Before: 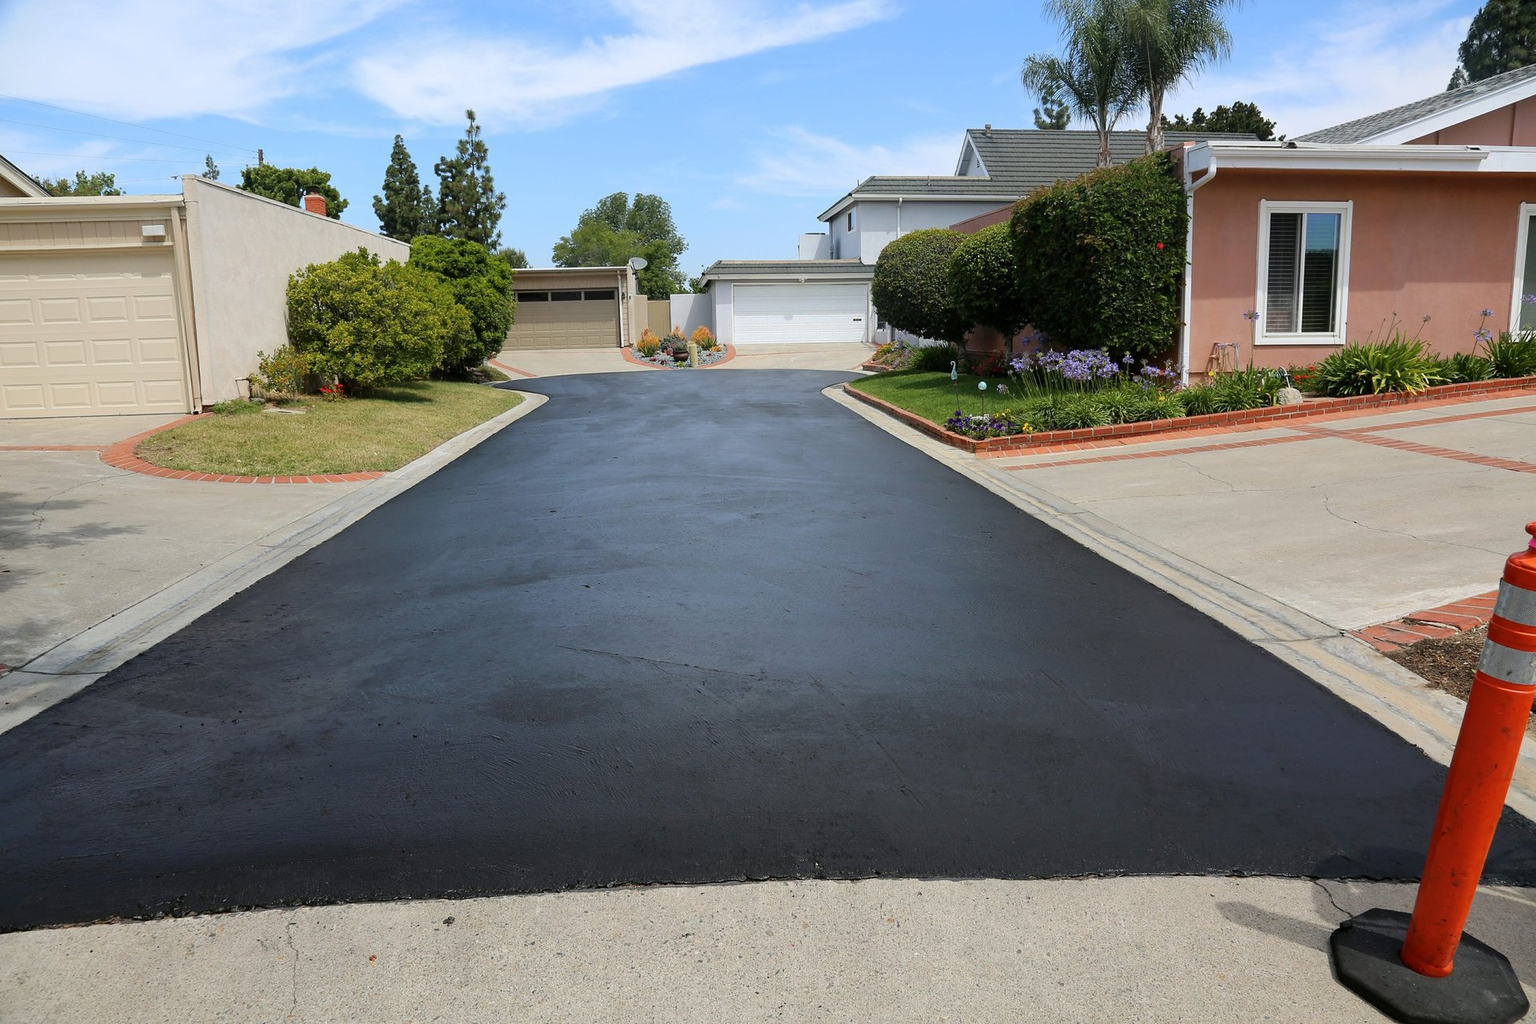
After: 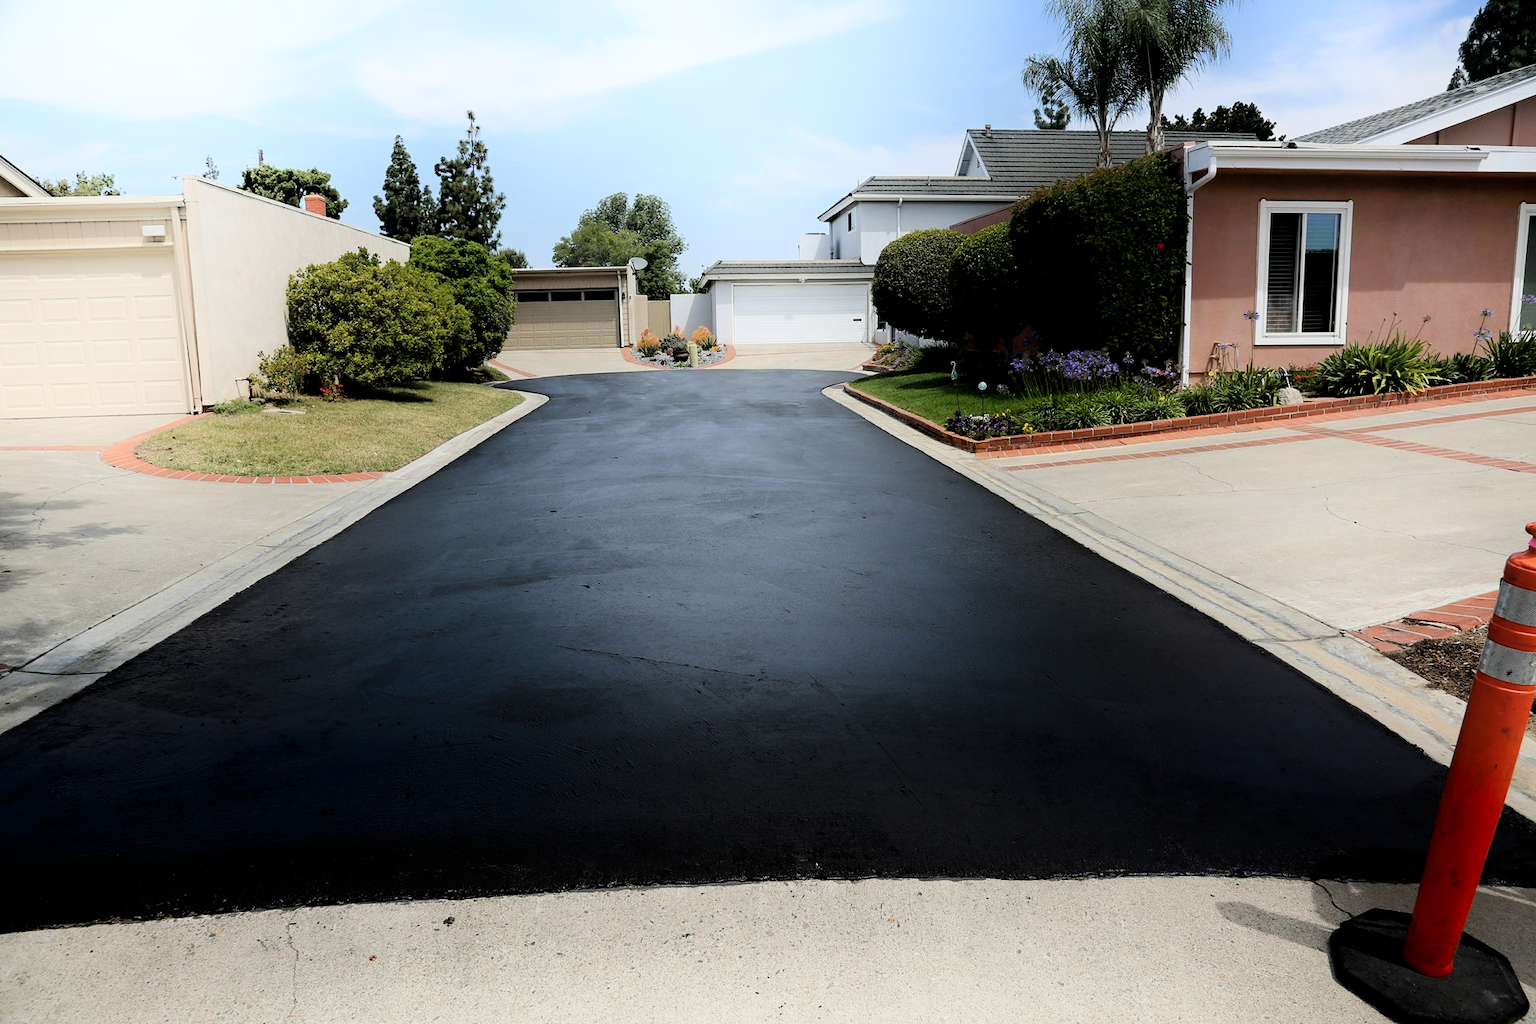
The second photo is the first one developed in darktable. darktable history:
shadows and highlights: shadows -89.63, highlights 88.62, soften with gaussian
contrast brightness saturation: saturation -0.066
filmic rgb: black relative exposure -4.04 EV, white relative exposure 2.99 EV, hardness 3.01, contrast 1.401
